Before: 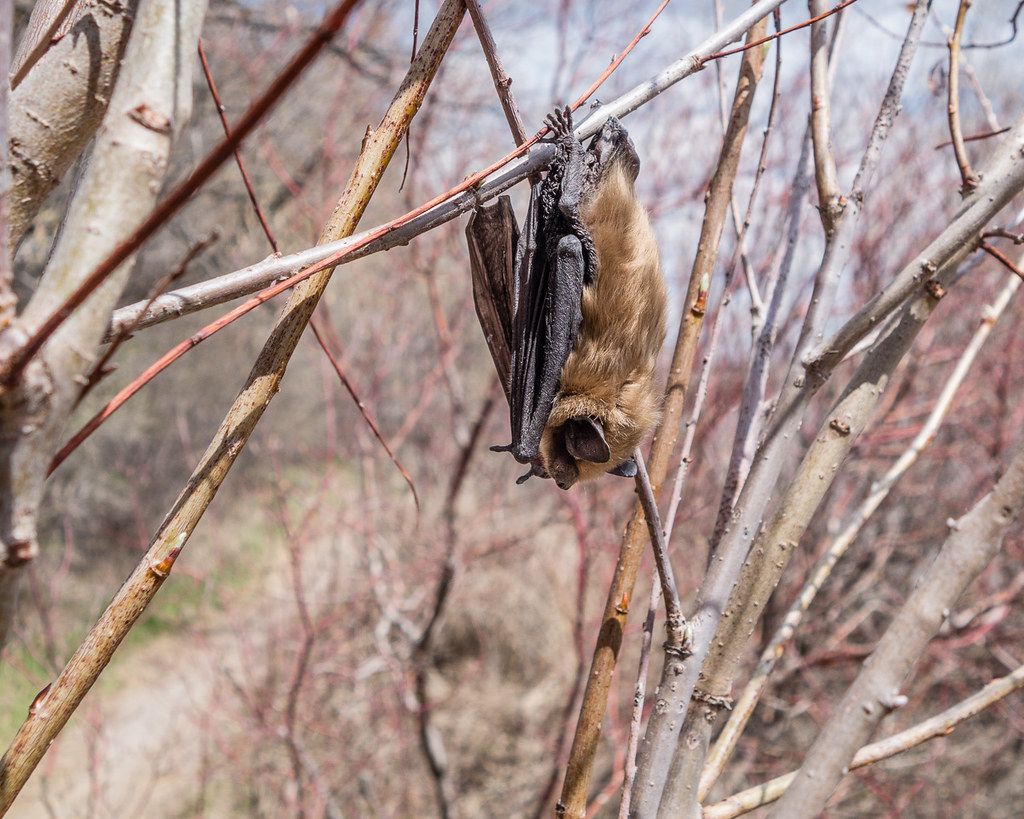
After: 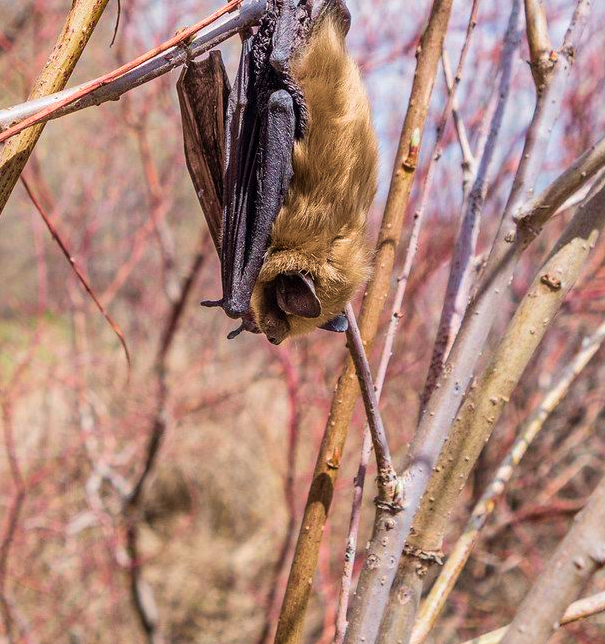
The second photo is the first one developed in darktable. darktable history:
velvia: strength 74%
crop and rotate: left 28.256%, top 17.734%, right 12.656%, bottom 3.573%
